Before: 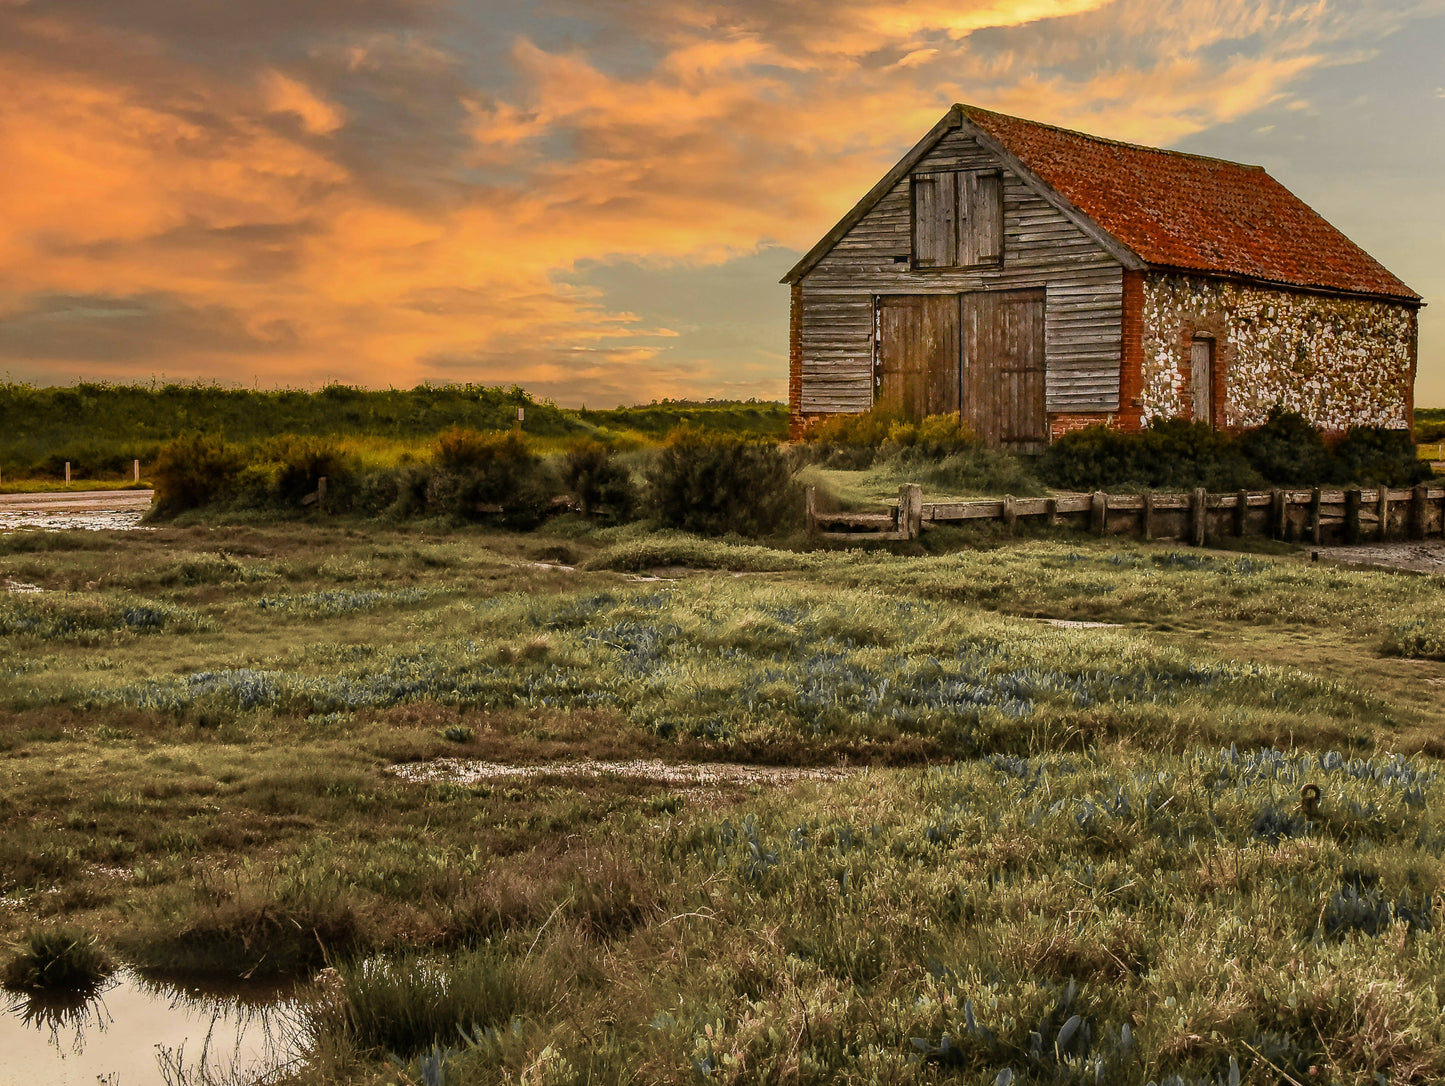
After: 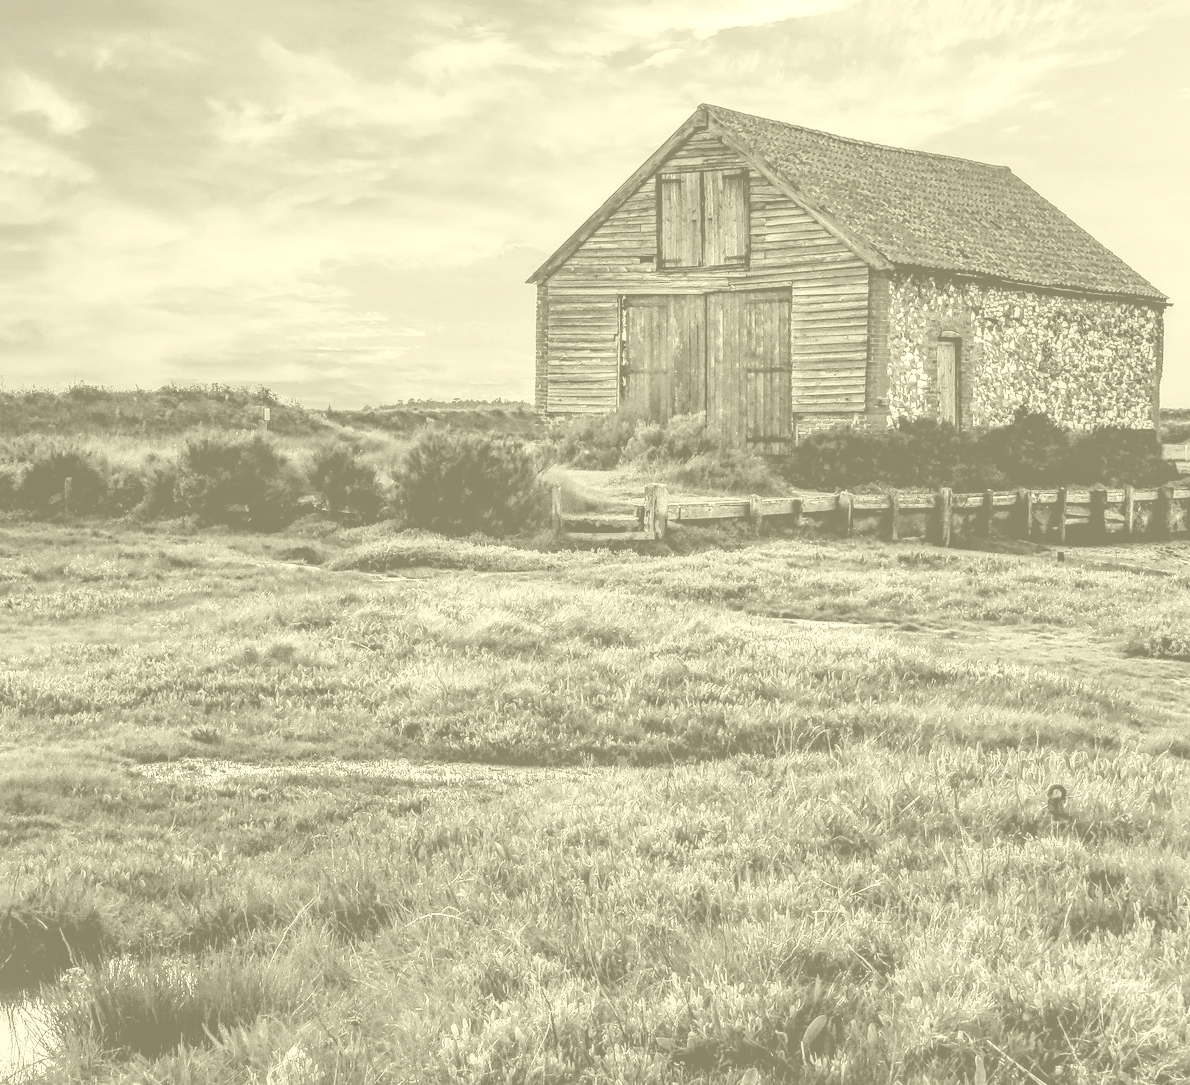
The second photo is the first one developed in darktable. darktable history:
white balance: red 0.984, blue 1.059
exposure: exposure 0.515 EV, compensate highlight preservation false
color correction: highlights a* -2.68, highlights b* 2.57
colorize: hue 43.2°, saturation 40%, version 1
crop: left 17.582%, bottom 0.031%
local contrast: on, module defaults
filmic rgb: black relative exposure -5 EV, white relative exposure 3.5 EV, hardness 3.19, contrast 1.2, highlights saturation mix -30%
